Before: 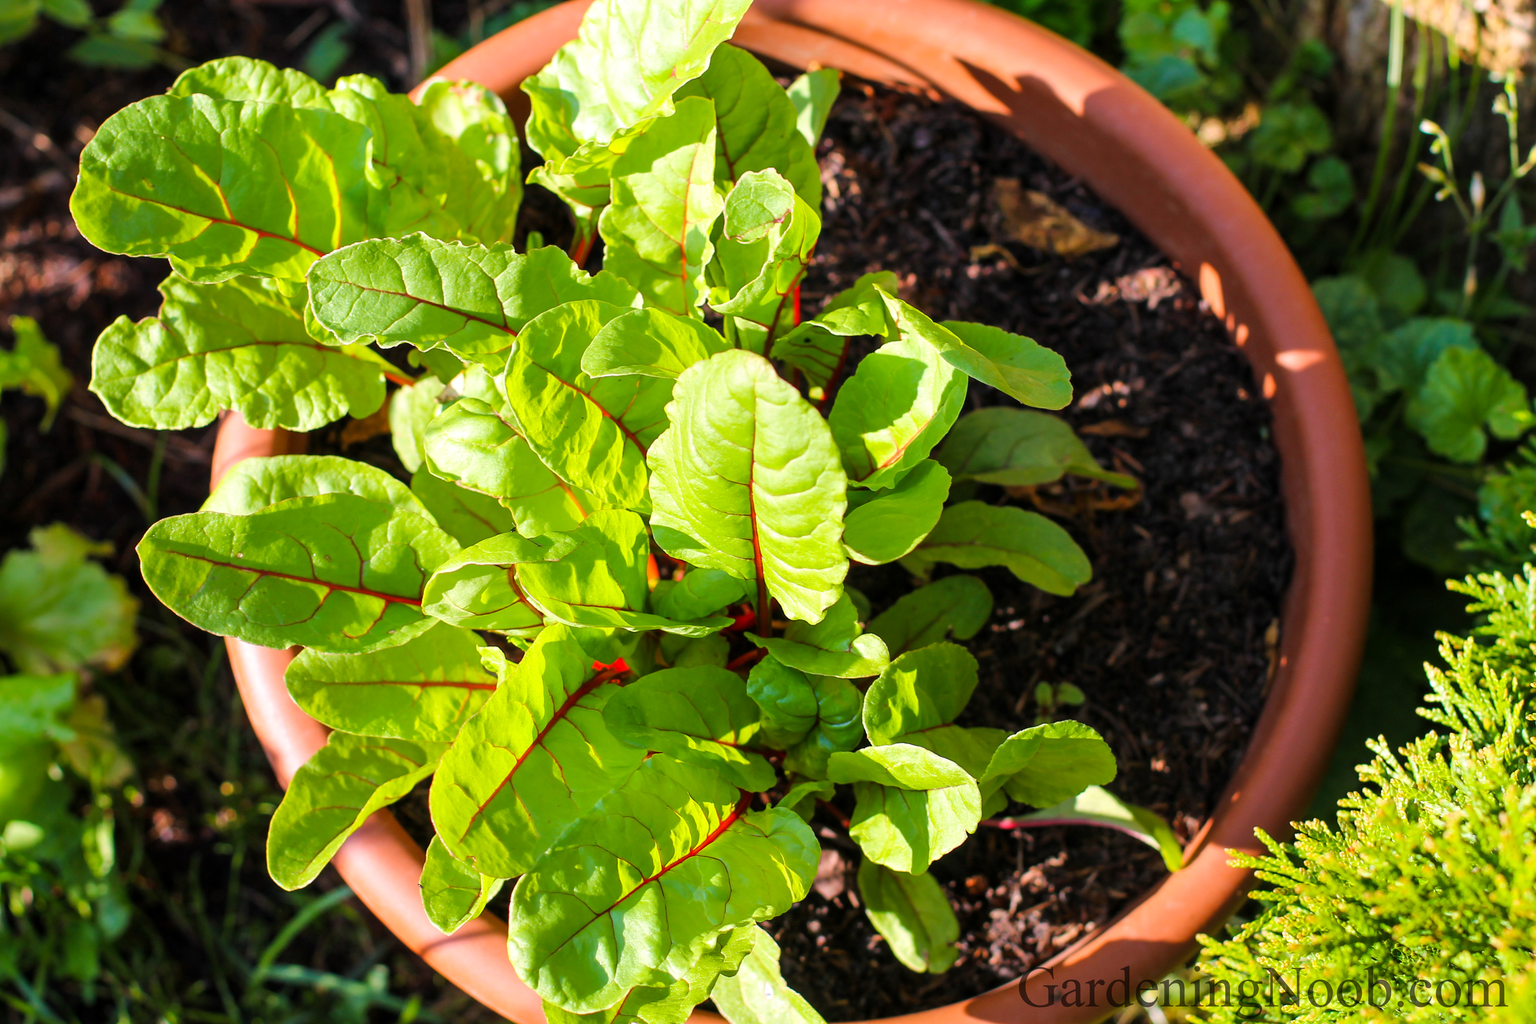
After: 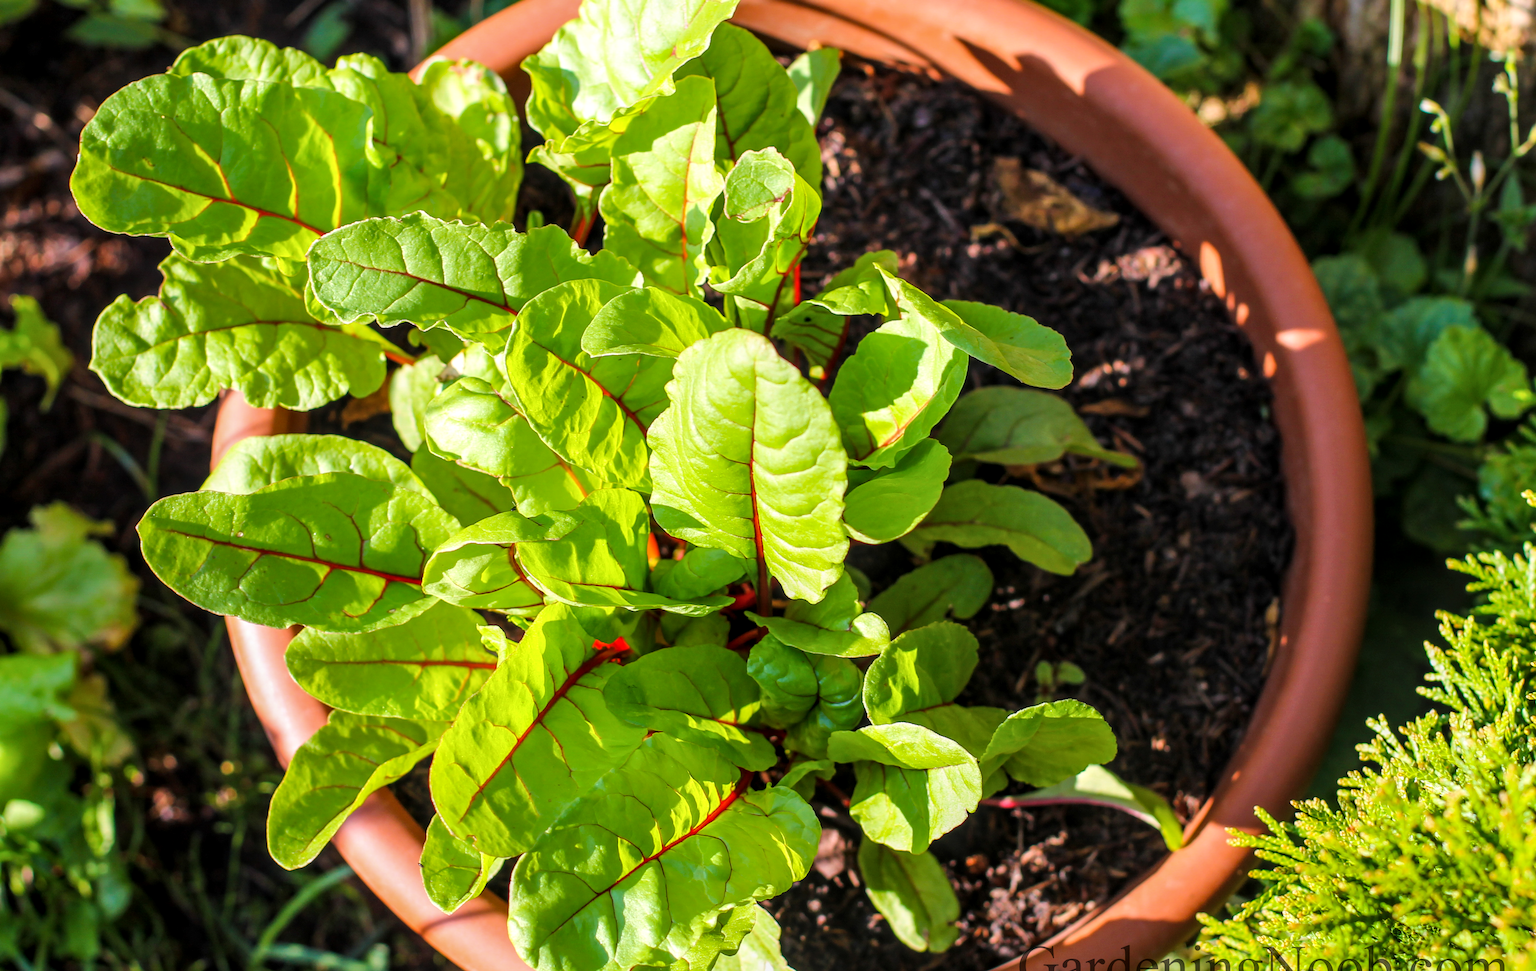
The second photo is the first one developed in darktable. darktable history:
local contrast: on, module defaults
crop and rotate: top 2.075%, bottom 3.055%
